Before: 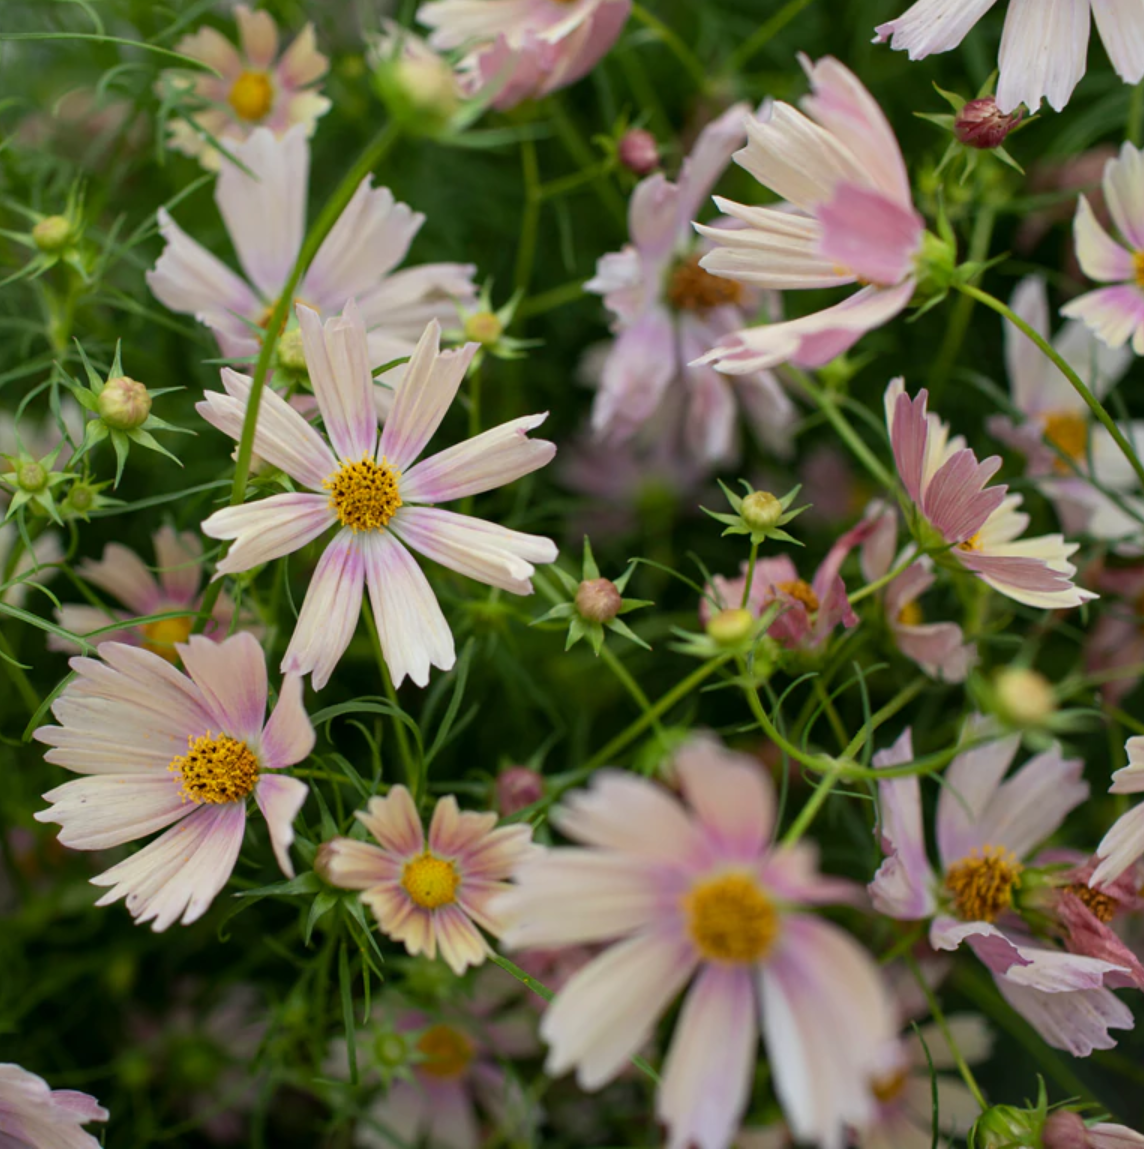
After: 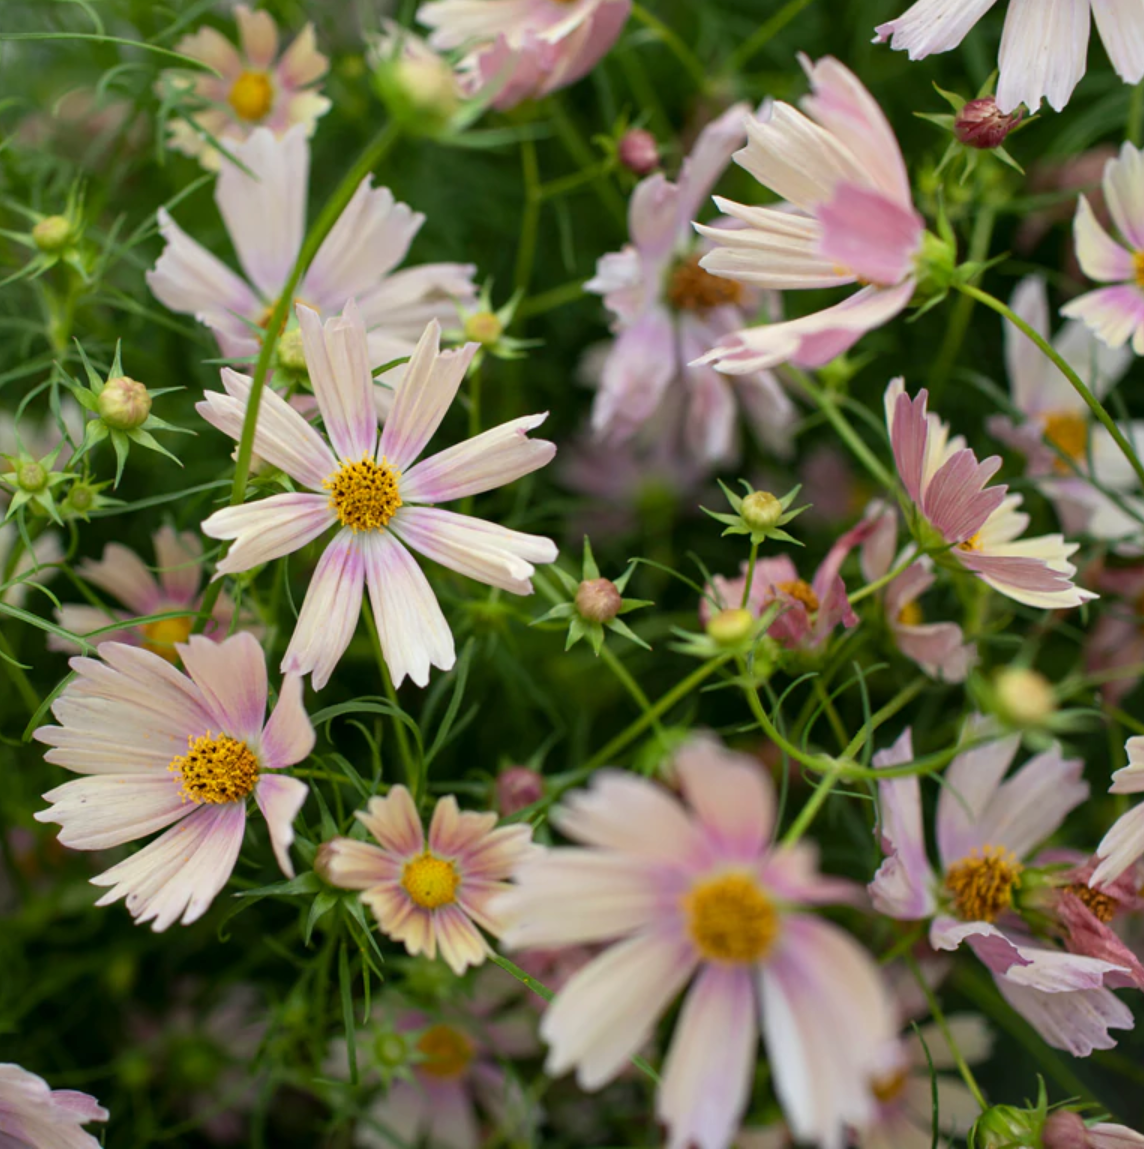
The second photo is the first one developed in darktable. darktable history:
exposure: exposure 0.188 EV, compensate highlight preservation false
